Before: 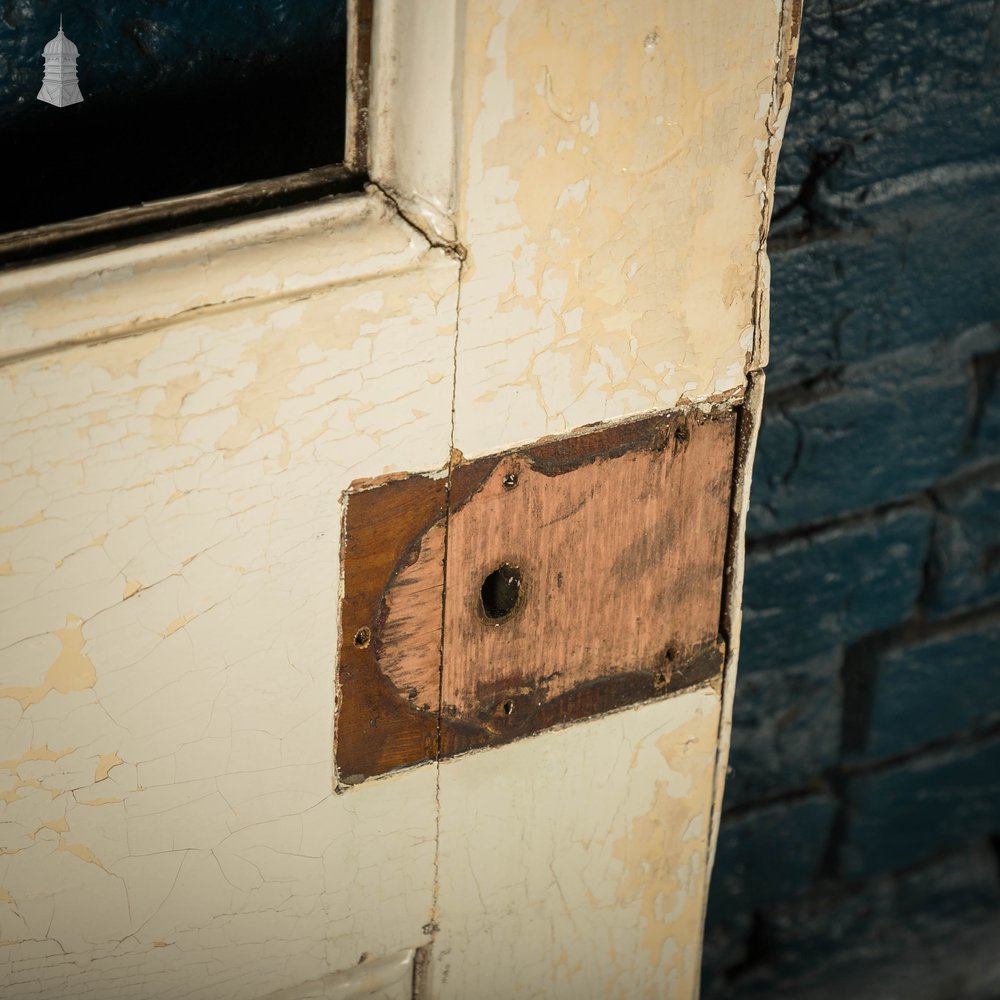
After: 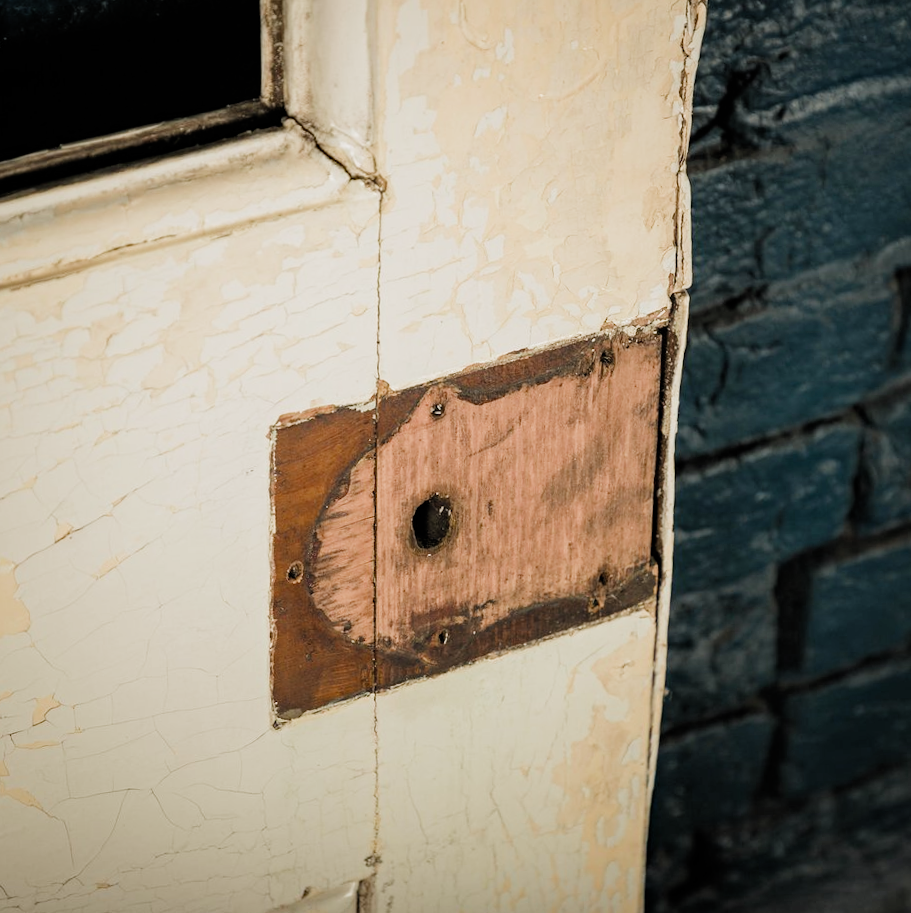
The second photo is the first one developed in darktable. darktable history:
crop and rotate: angle 1.92°, left 5.893%, top 5.681%
exposure: black level correction 0, exposure 0.498 EV, compensate highlight preservation false
haze removal: compatibility mode true, adaptive false
filmic rgb: black relative exposure -8.01 EV, white relative exposure 3.98 EV, hardness 4.19, contrast 0.985, color science v4 (2020)
